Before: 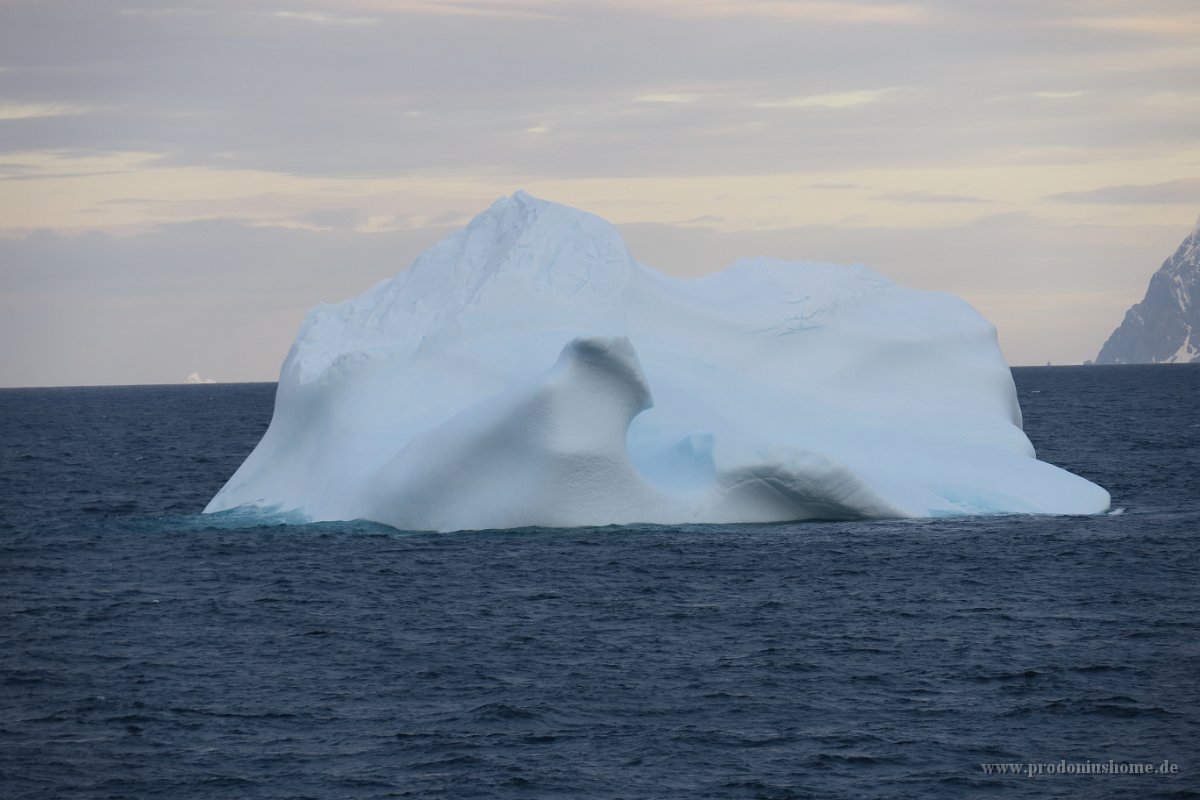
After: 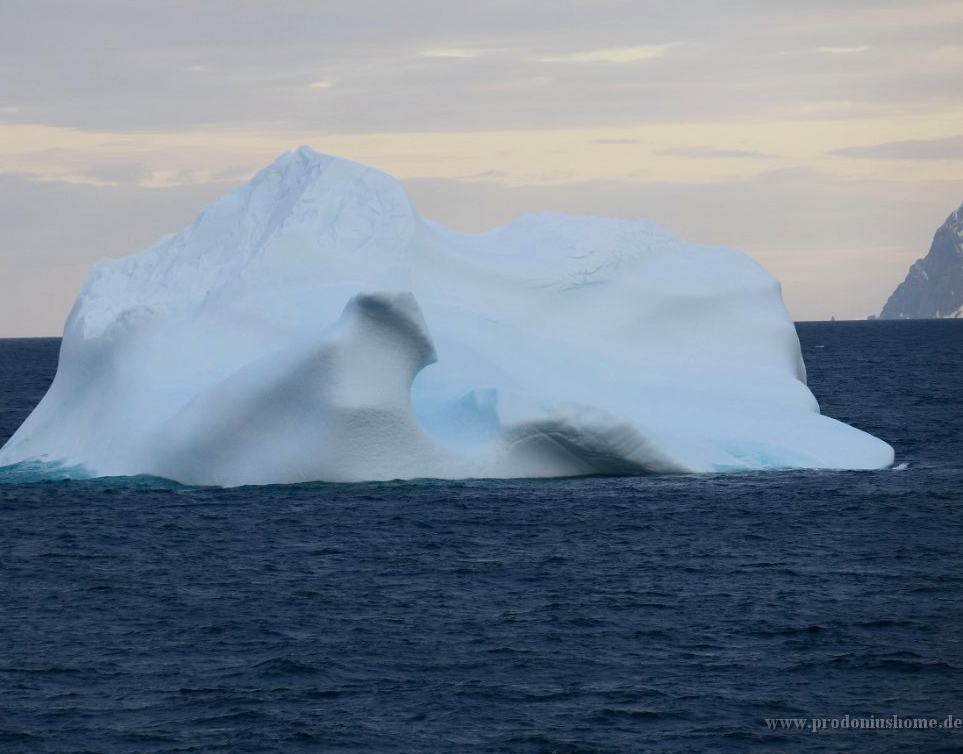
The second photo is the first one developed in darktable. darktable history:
sharpen: radius 5.281, amount 0.314, threshold 26.302
crop and rotate: left 18.041%, top 5.726%, right 1.683%
contrast brightness saturation: contrast 0.134, brightness -0.052, saturation 0.164
